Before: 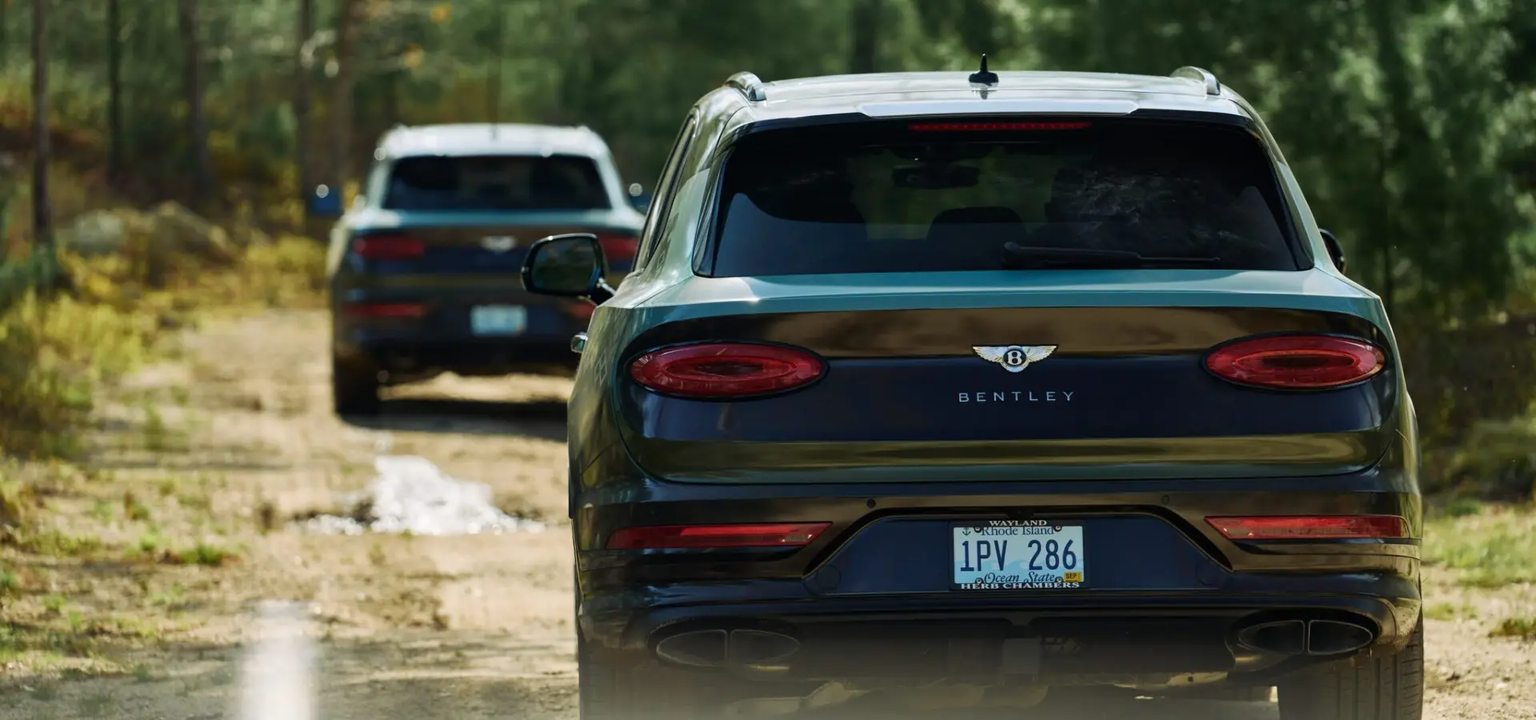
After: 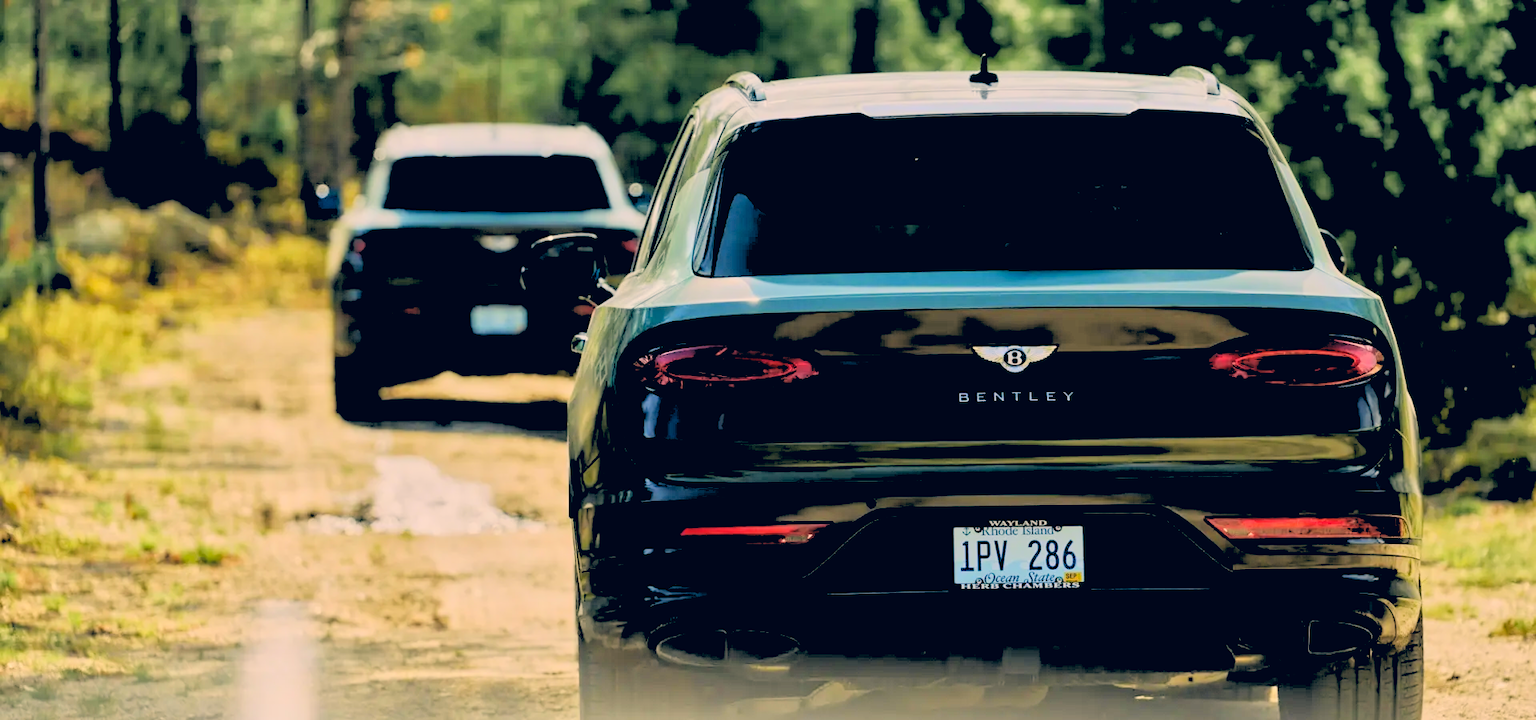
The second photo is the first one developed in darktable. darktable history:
rgb levels: levels [[0.027, 0.429, 0.996], [0, 0.5, 1], [0, 0.5, 1]]
tone curve: curves: ch0 [(0, 0) (0.004, 0.001) (0.133, 0.151) (0.325, 0.399) (0.475, 0.579) (0.832, 0.902) (1, 1)], color space Lab, linked channels, preserve colors none
color correction: highlights a* 10.32, highlights b* 14.66, shadows a* -9.59, shadows b* -15.02
tone equalizer: -8 EV -0.002 EV, -7 EV 0.005 EV, -6 EV -0.008 EV, -5 EV 0.007 EV, -4 EV -0.042 EV, -3 EV -0.233 EV, -2 EV -0.662 EV, -1 EV -0.983 EV, +0 EV -0.969 EV, smoothing diameter 2%, edges refinement/feathering 20, mask exposure compensation -1.57 EV, filter diffusion 5
